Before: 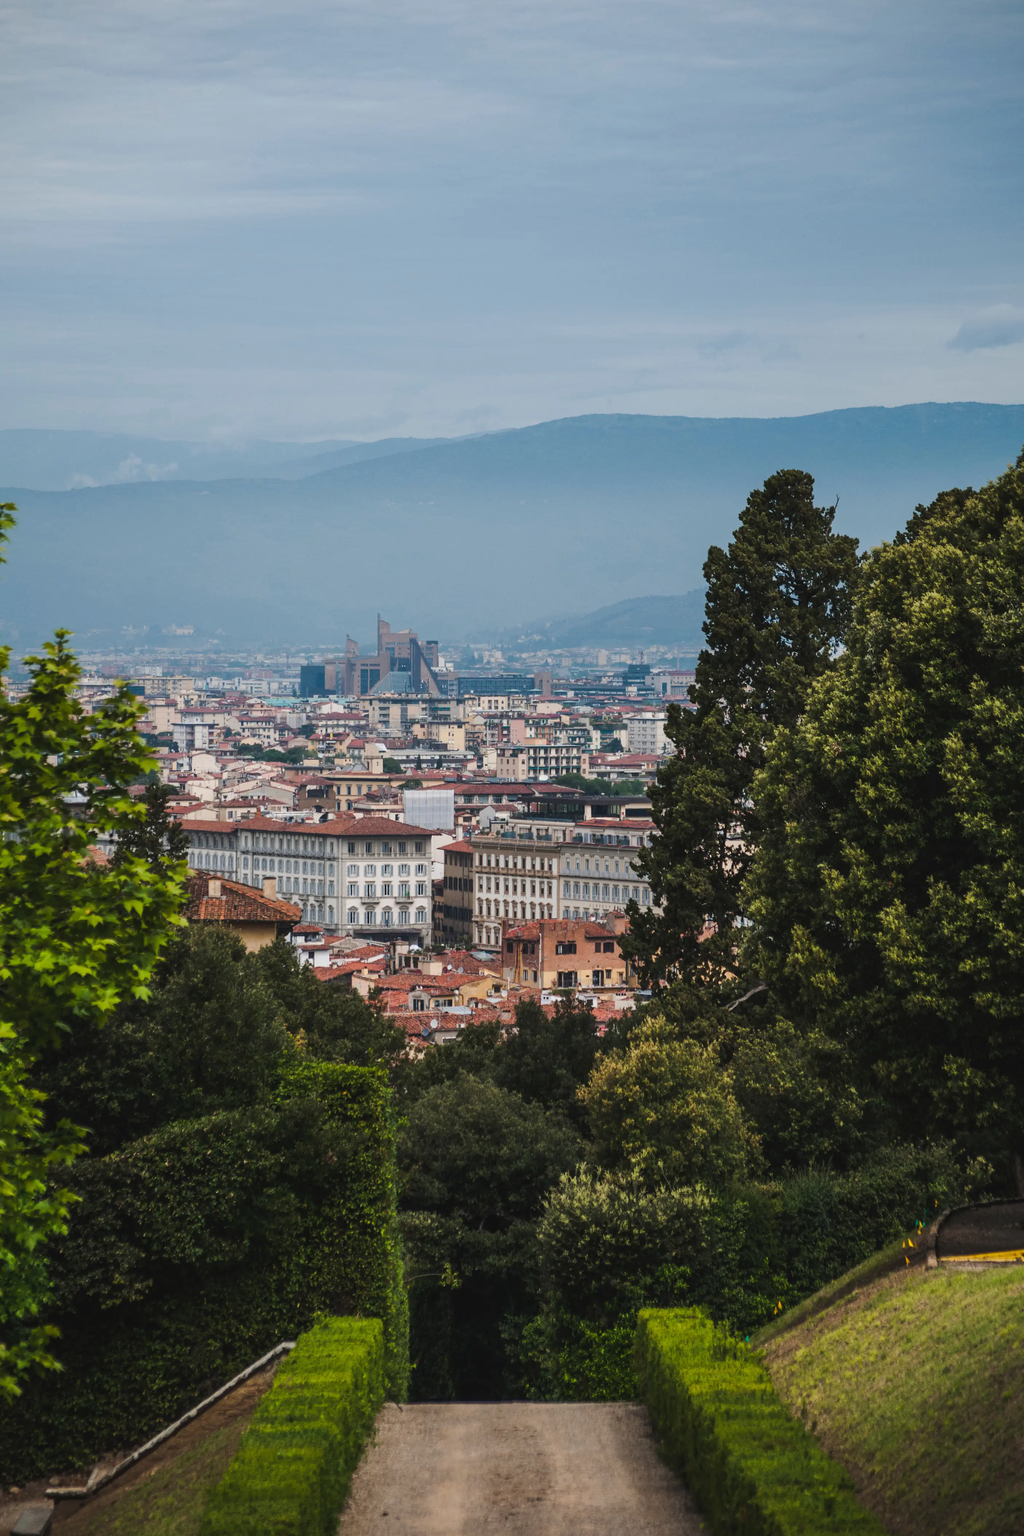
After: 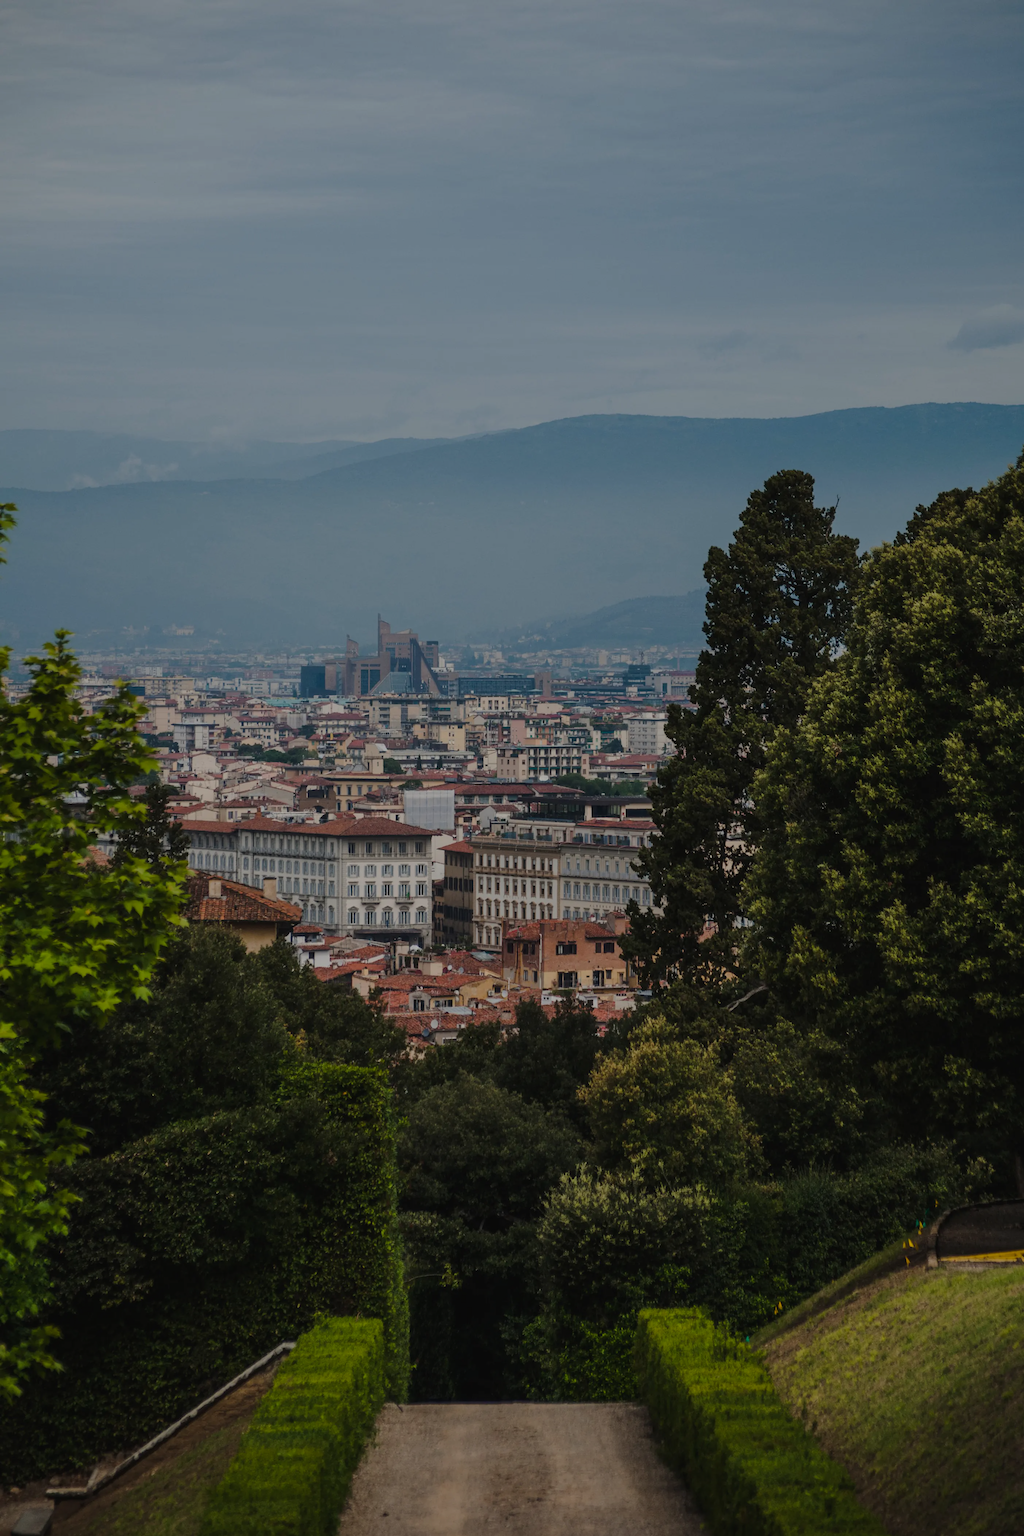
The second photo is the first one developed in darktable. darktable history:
exposure: exposure -1 EV, compensate highlight preservation false
color correction: highlights b* 3
